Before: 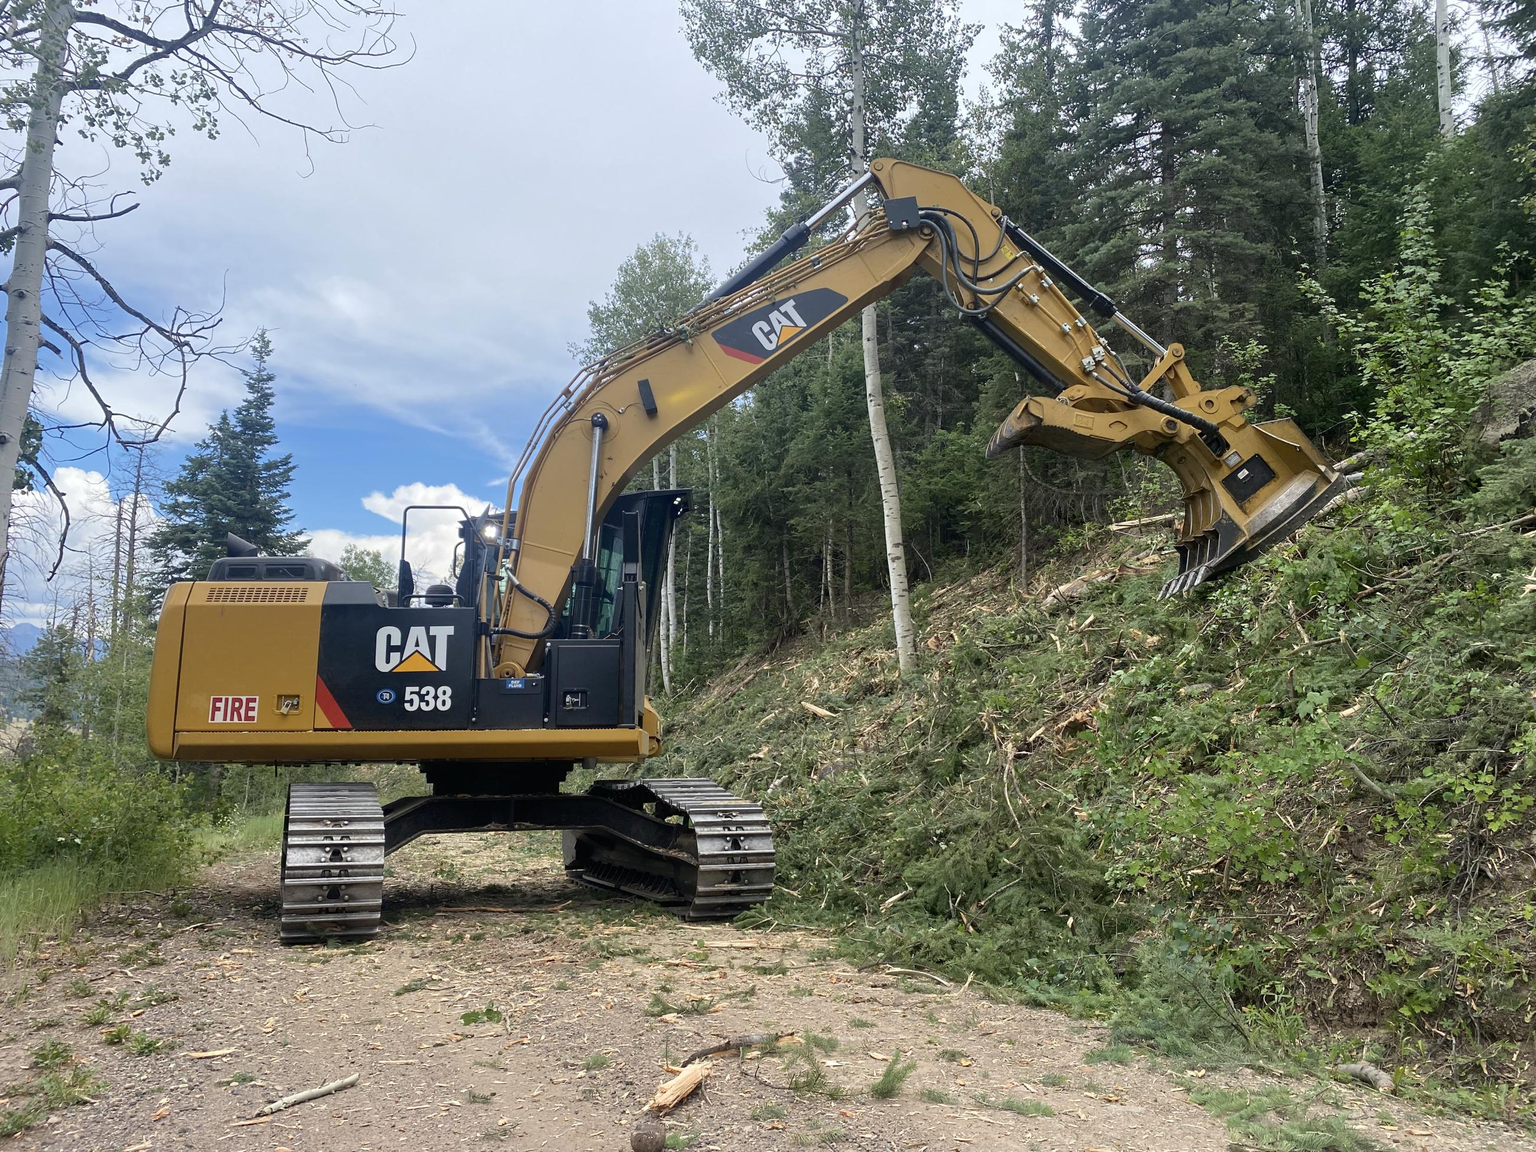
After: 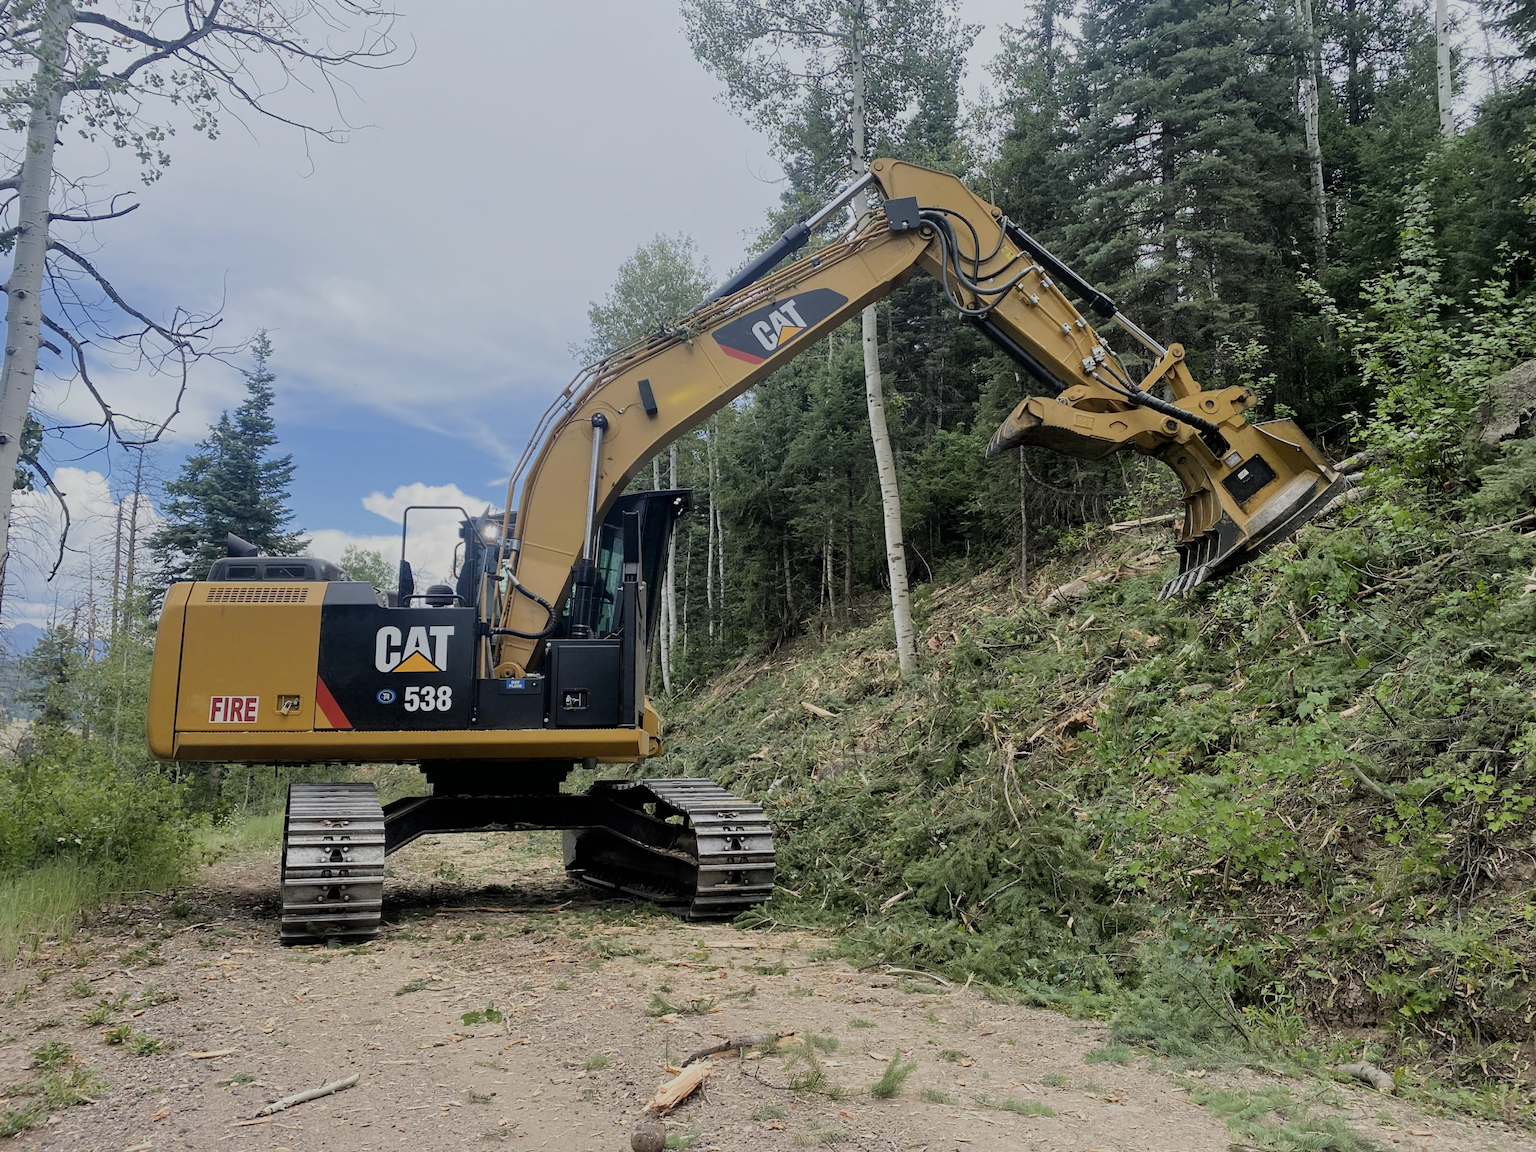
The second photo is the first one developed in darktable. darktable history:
filmic rgb: black relative exposure -7.16 EV, white relative exposure 5.39 EV, threshold 5.96 EV, hardness 3.02, enable highlight reconstruction true
